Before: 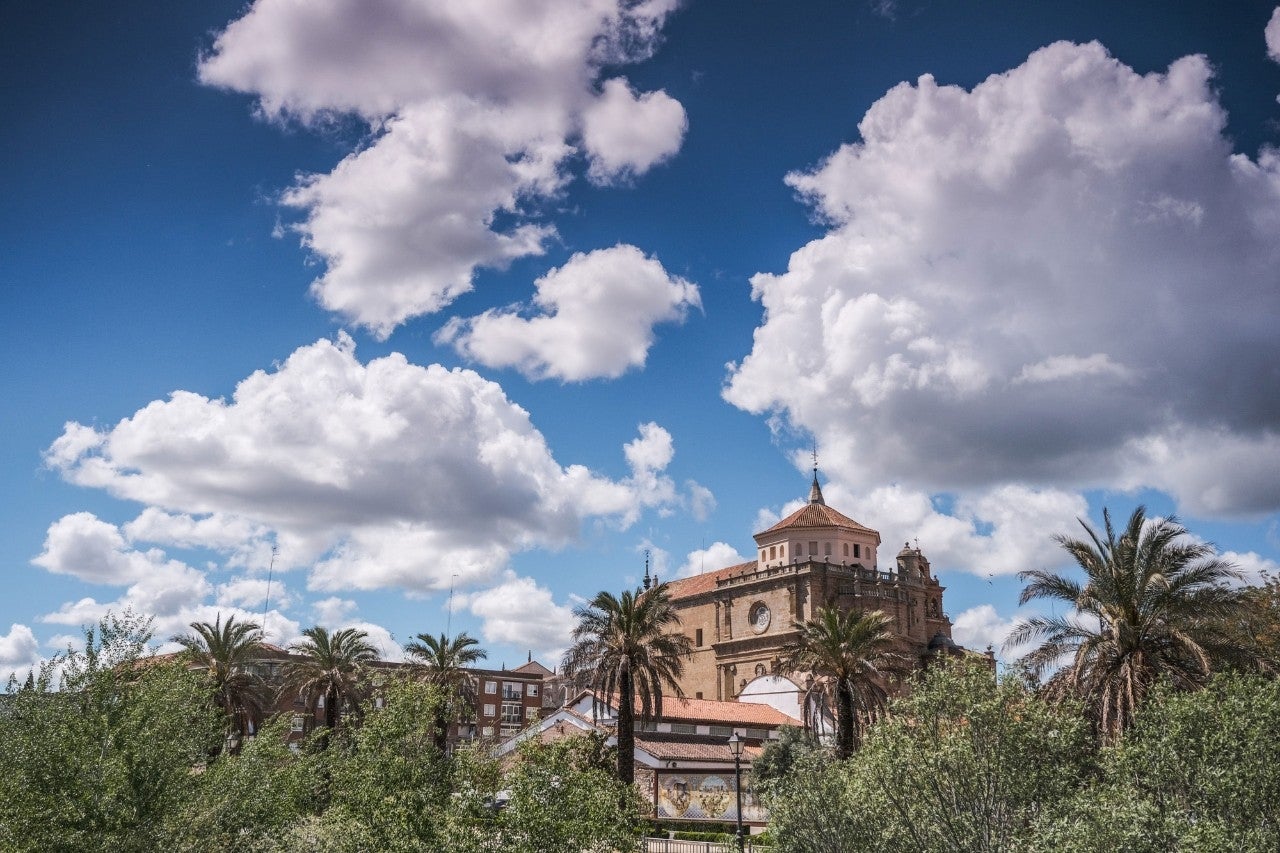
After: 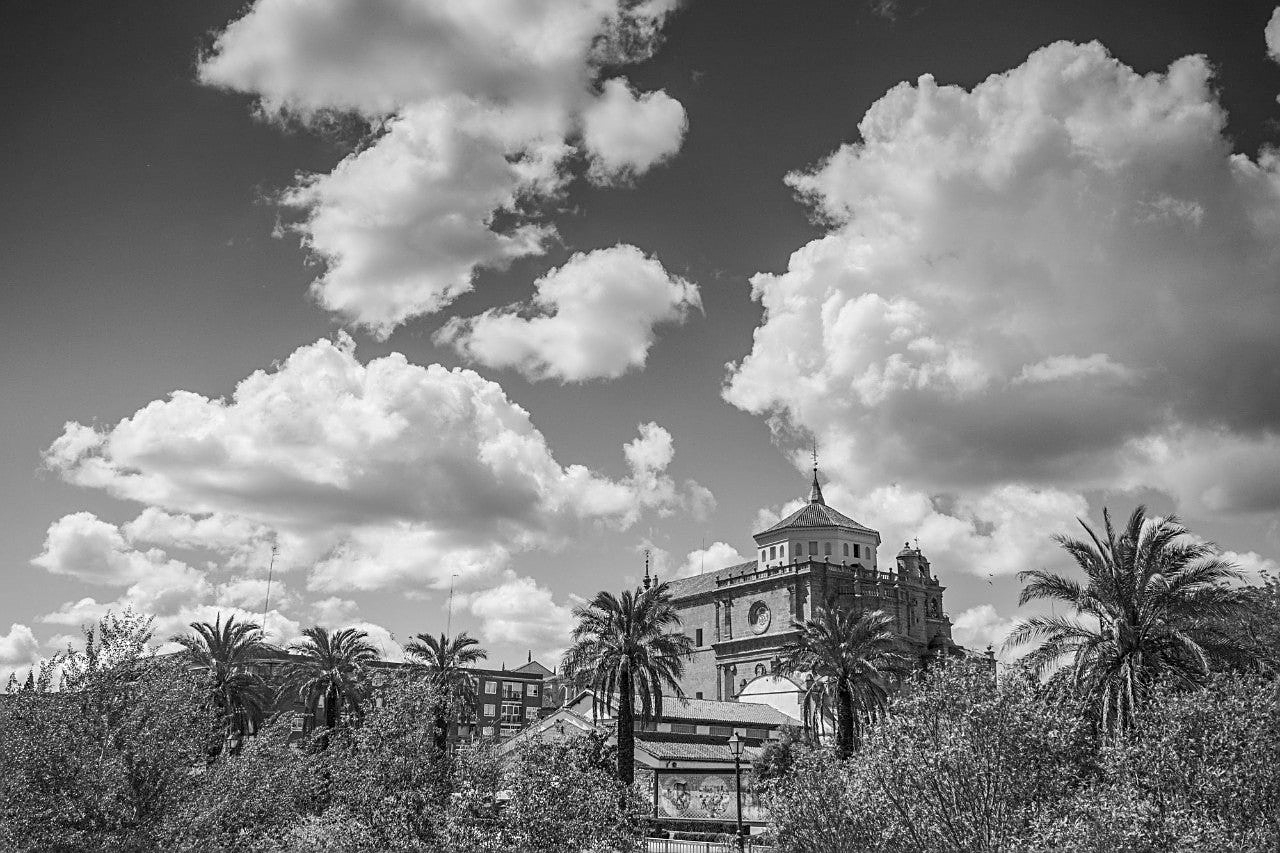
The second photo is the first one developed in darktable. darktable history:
monochrome: on, module defaults
white balance: red 0.98, blue 1.034
sharpen: on, module defaults
